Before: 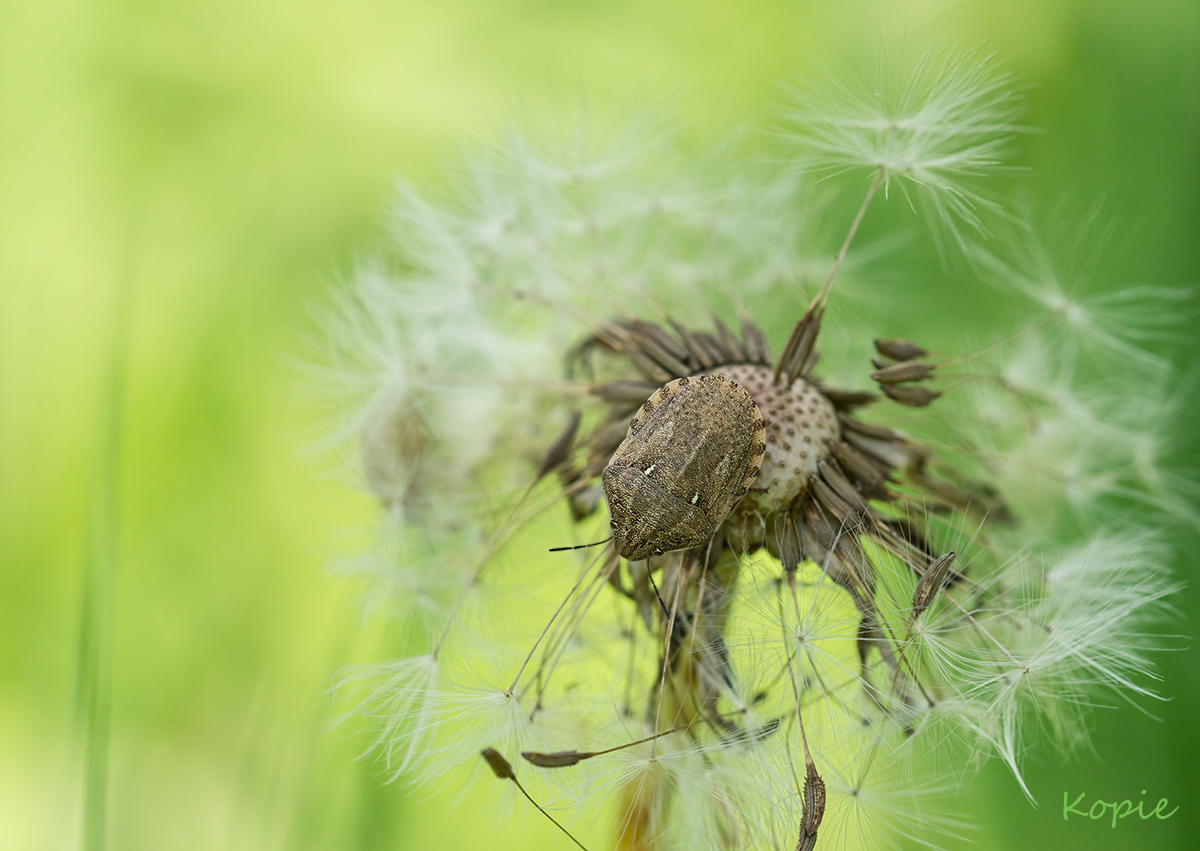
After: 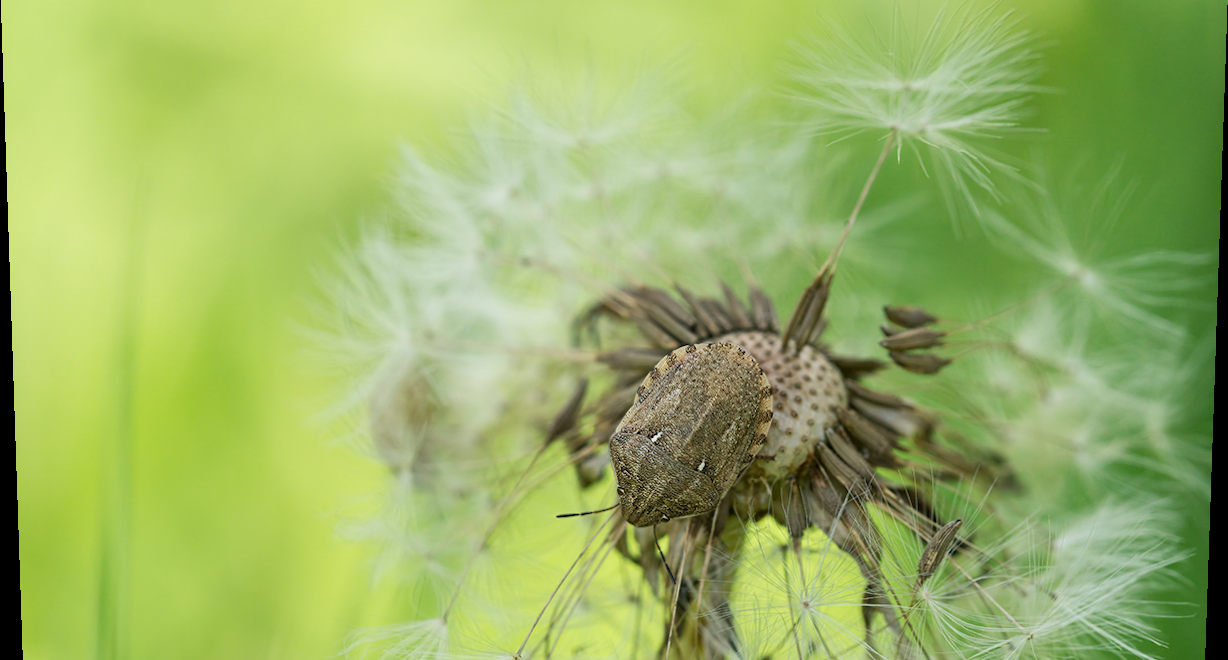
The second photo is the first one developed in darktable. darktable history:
crop: top 5.667%, bottom 17.637%
rotate and perspective: lens shift (vertical) 0.048, lens shift (horizontal) -0.024, automatic cropping off
